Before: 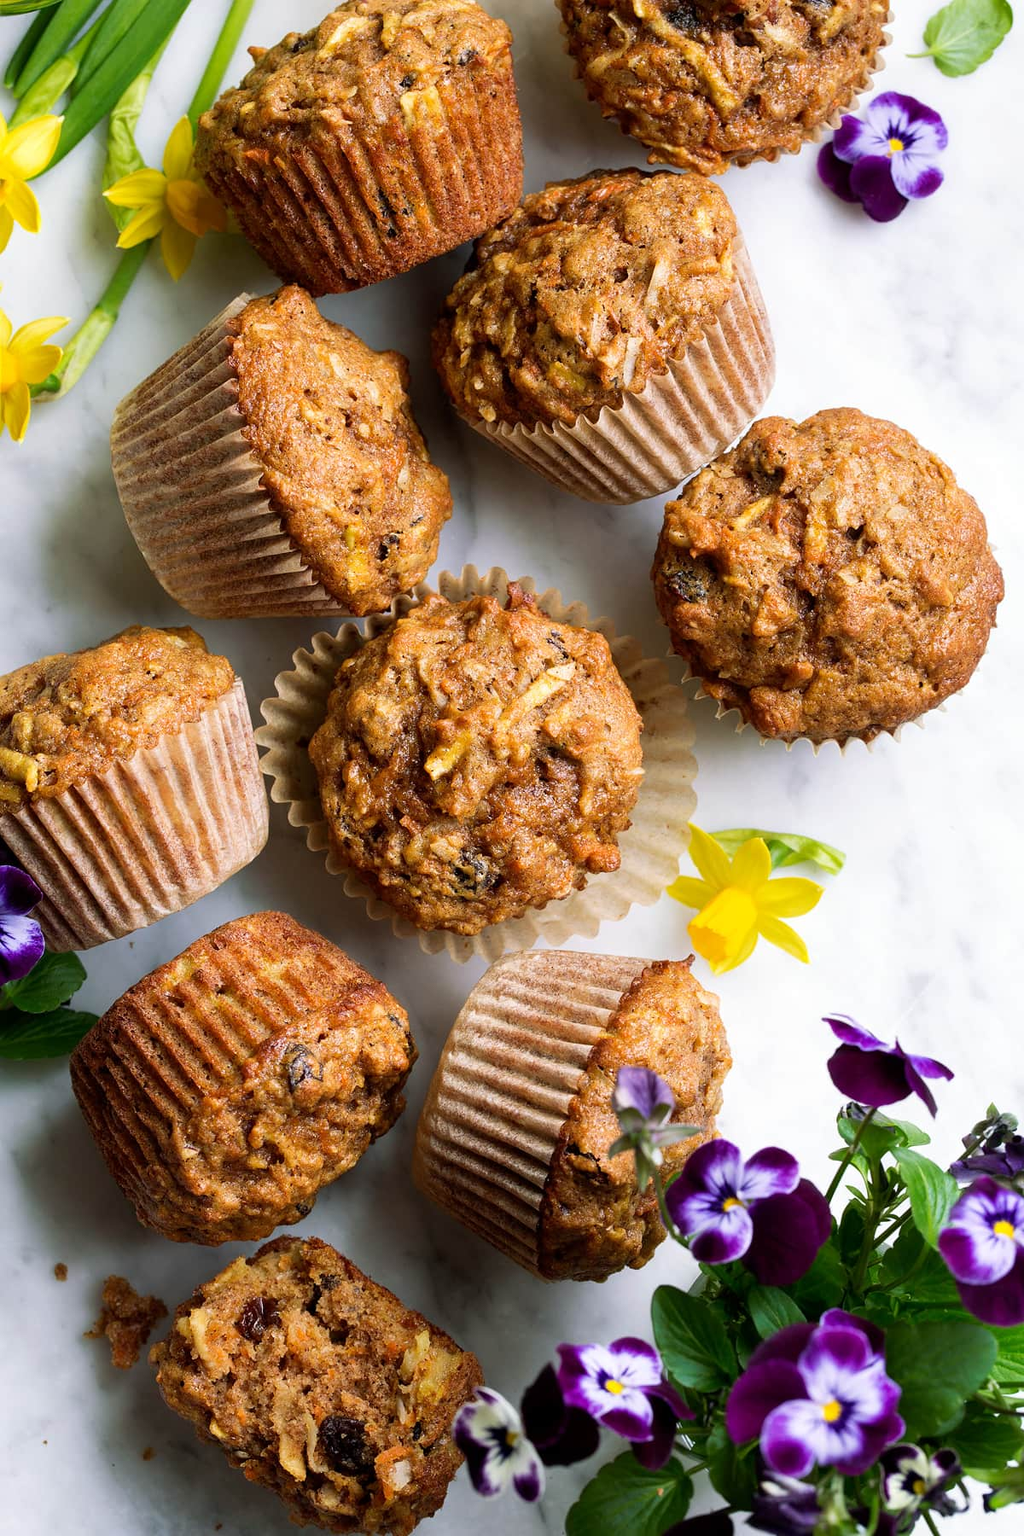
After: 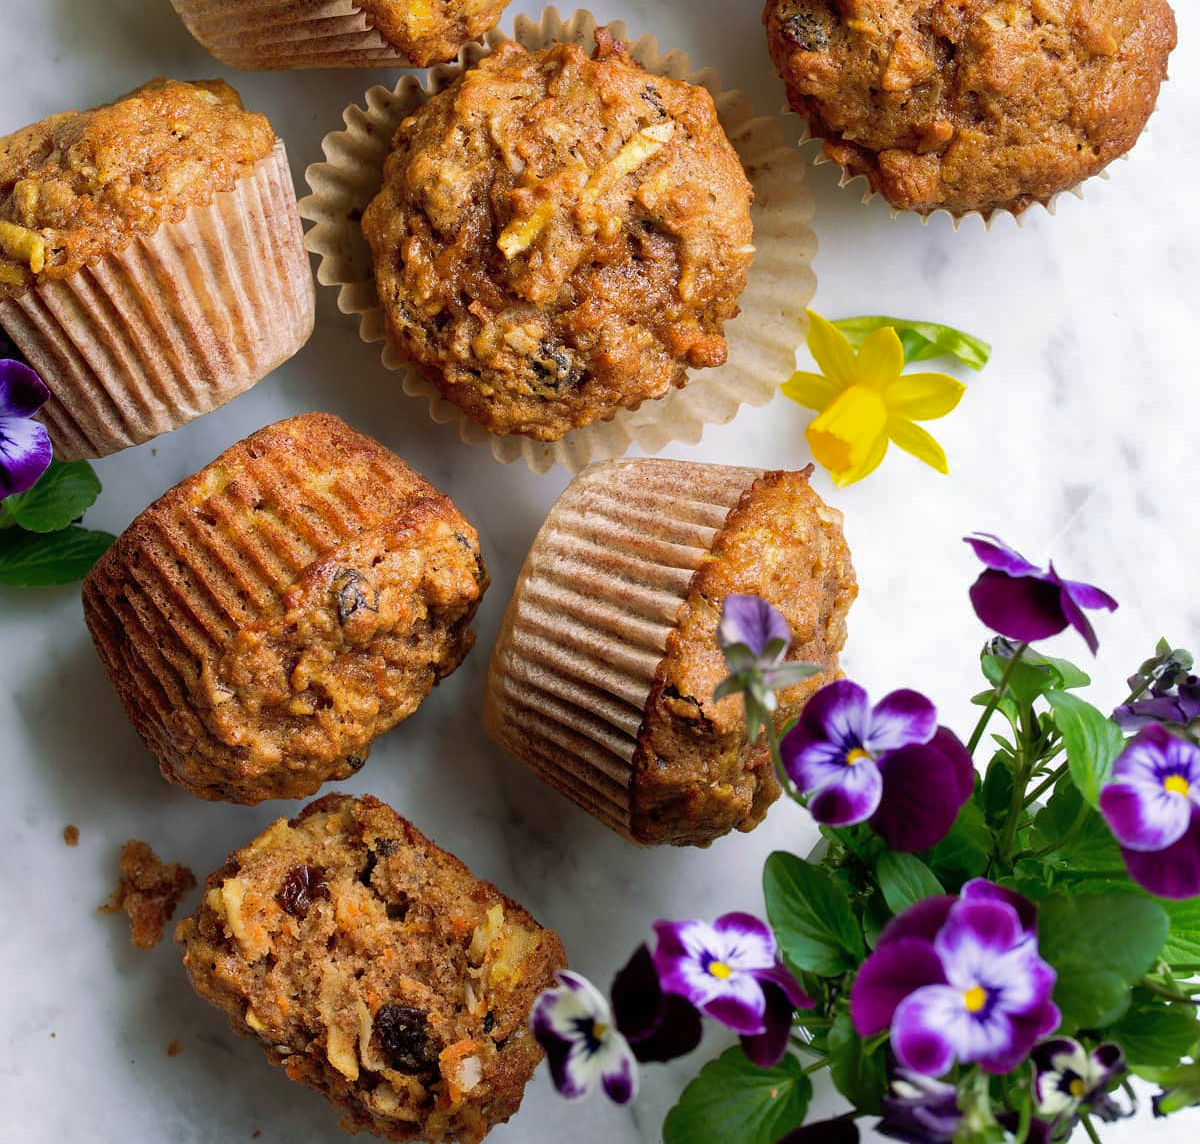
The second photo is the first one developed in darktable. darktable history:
shadows and highlights: on, module defaults
crop and rotate: top 36.435%
